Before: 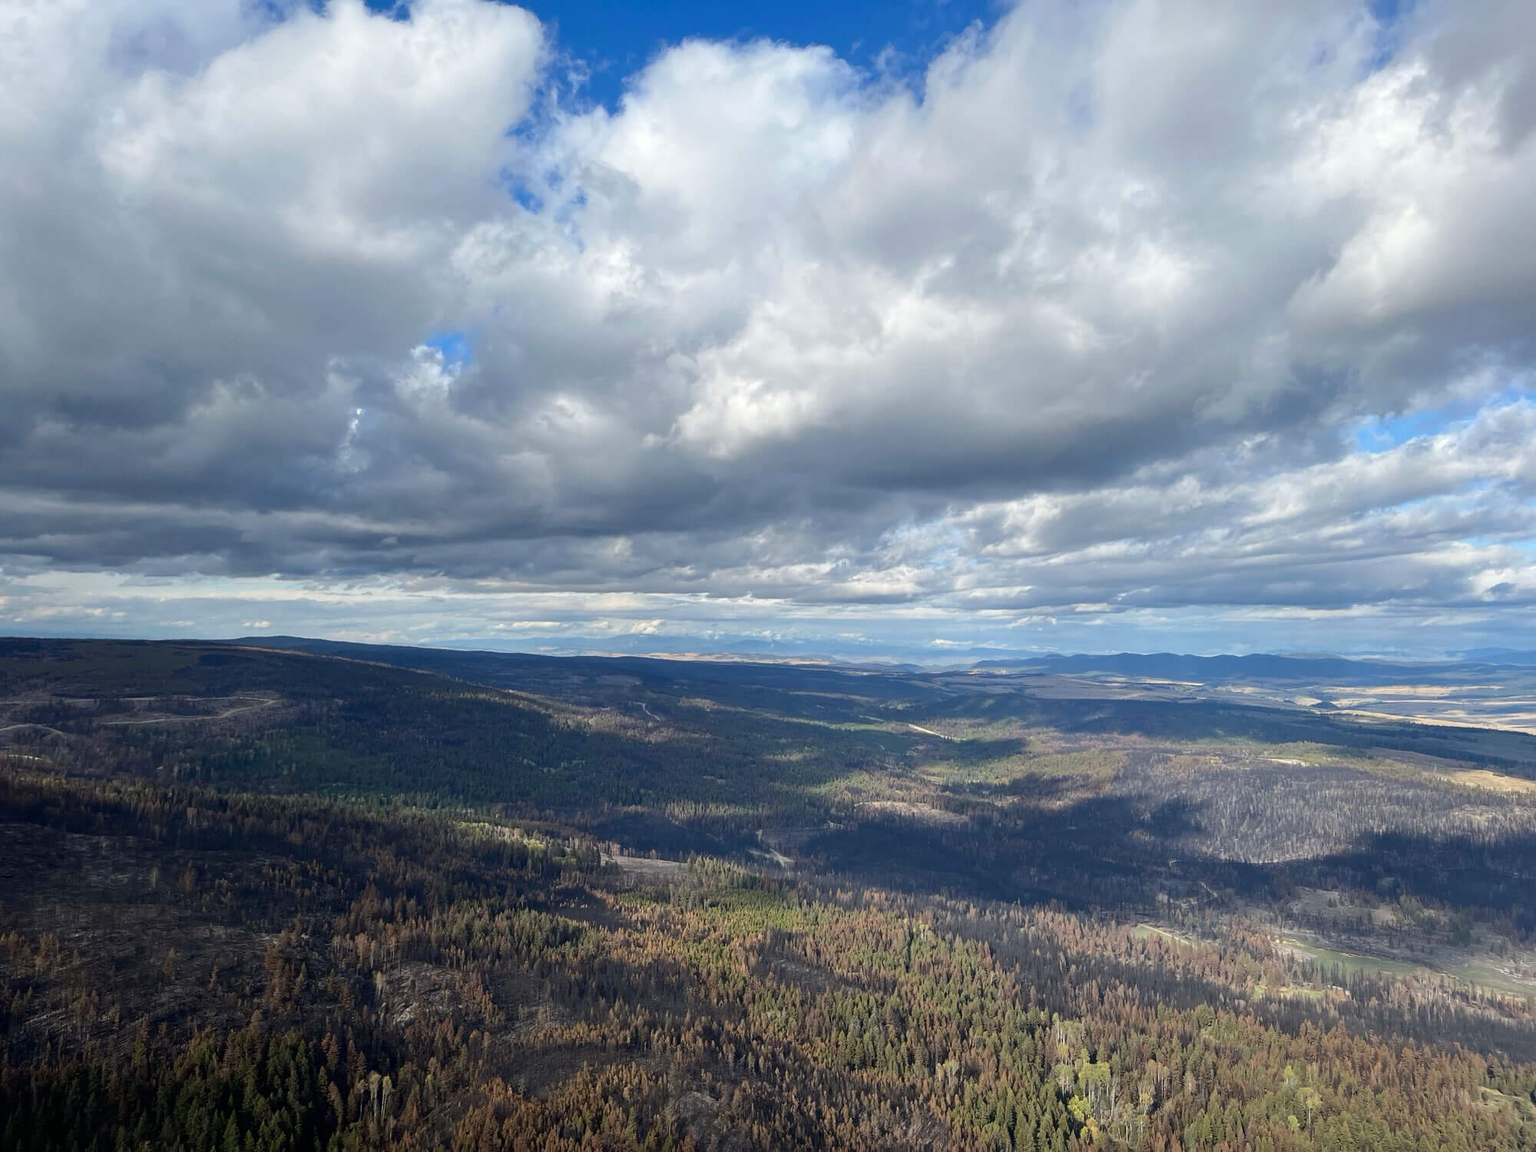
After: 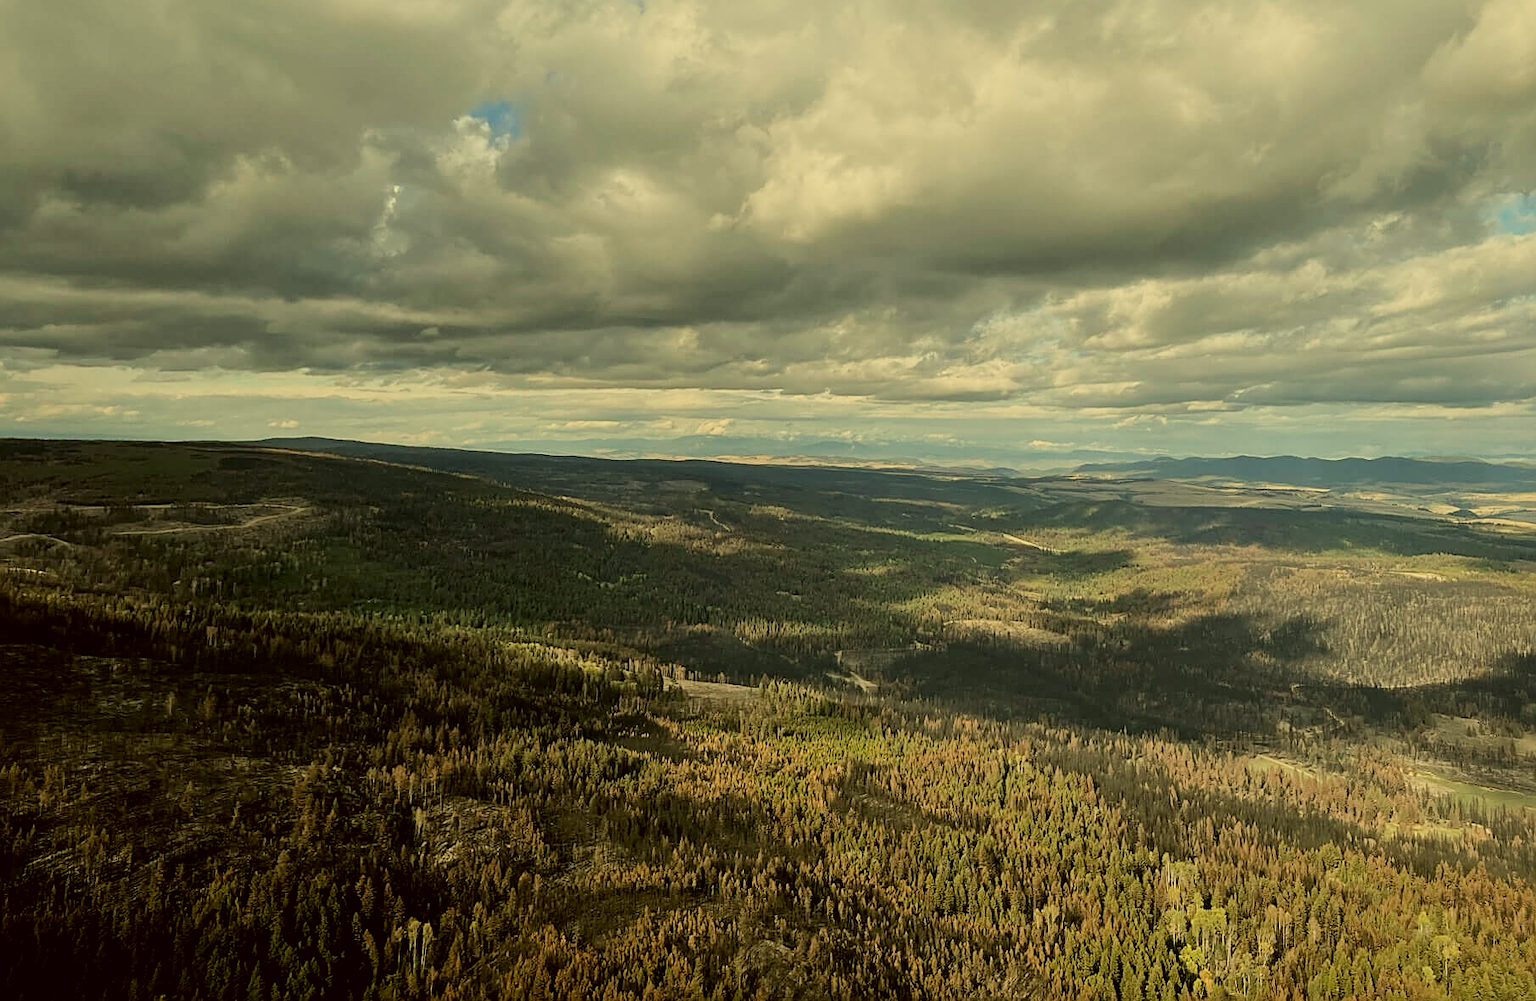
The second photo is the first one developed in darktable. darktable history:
color correction: highlights a* -1.43, highlights b* 10.12, shadows a* 0.395, shadows b* 19.35
filmic rgb: black relative exposure -7.65 EV, white relative exposure 4.56 EV, hardness 3.61
crop: top 20.916%, right 9.437%, bottom 0.316%
local contrast: mode bilateral grid, contrast 20, coarseness 50, detail 120%, midtone range 0.2
sharpen: on, module defaults
white balance: red 1.08, blue 0.791
